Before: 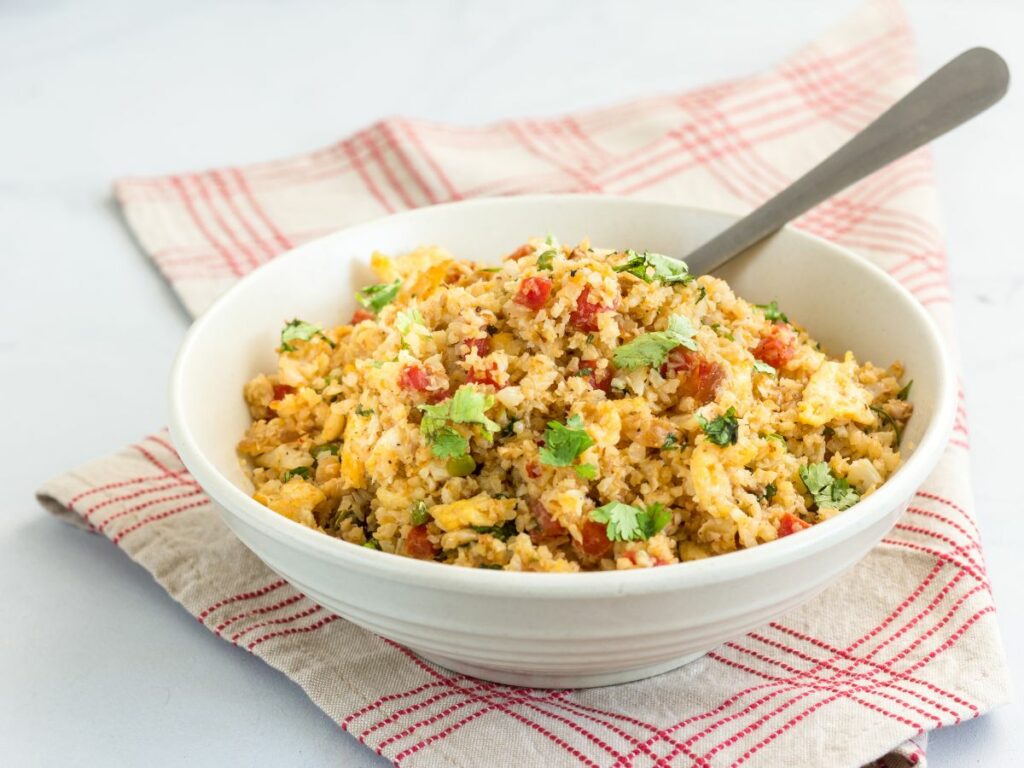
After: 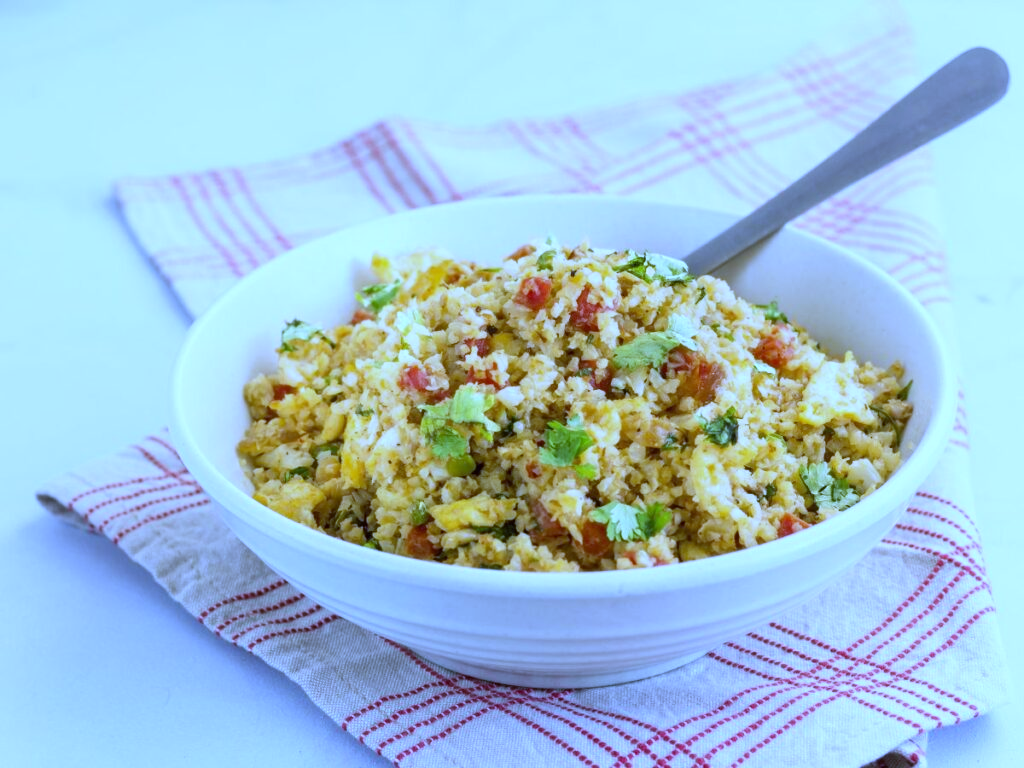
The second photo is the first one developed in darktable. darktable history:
base curve: curves: ch0 [(0, 0) (0.989, 0.992)], preserve colors none
white balance: red 0.766, blue 1.537
